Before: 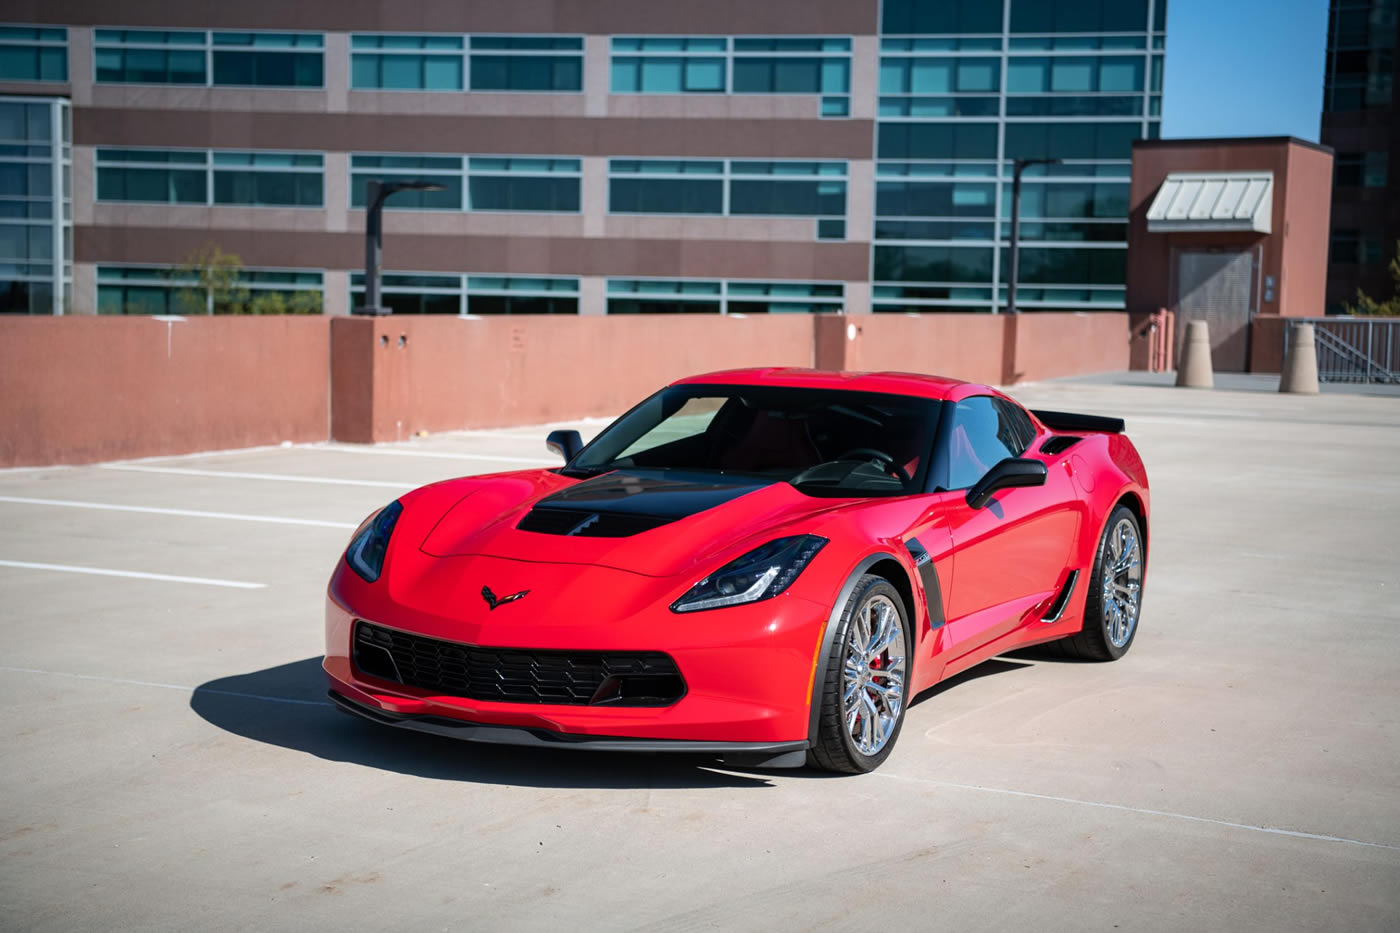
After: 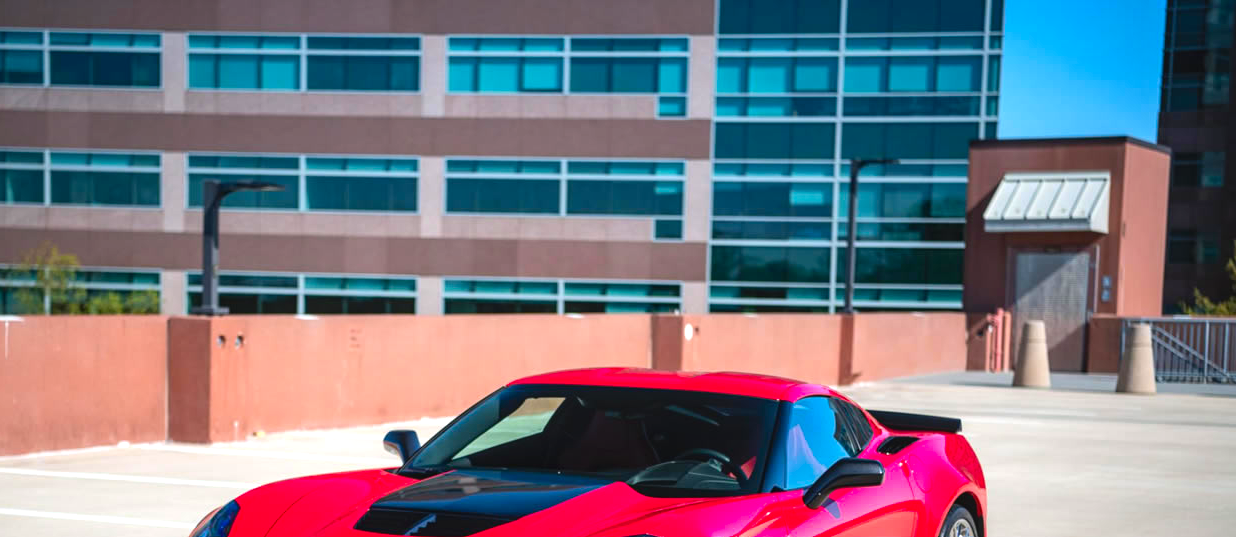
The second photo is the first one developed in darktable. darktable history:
levels: mode automatic, levels [0, 0.492, 0.984]
shadows and highlights: shadows 30.91, highlights 0.766, highlights color adjustment 49.21%, soften with gaussian
color zones: curves: ch1 [(0, 0.006) (0.094, 0.285) (0.171, 0.001) (0.429, 0.001) (0.571, 0.003) (0.714, 0.004) (0.857, 0.004) (1, 0.006)], mix -136.82%
exposure: black level correction 0, exposure 0.5 EV, compensate exposure bias true, compensate highlight preservation false
crop and rotate: left 11.691%, bottom 42.409%
local contrast: detail 109%
